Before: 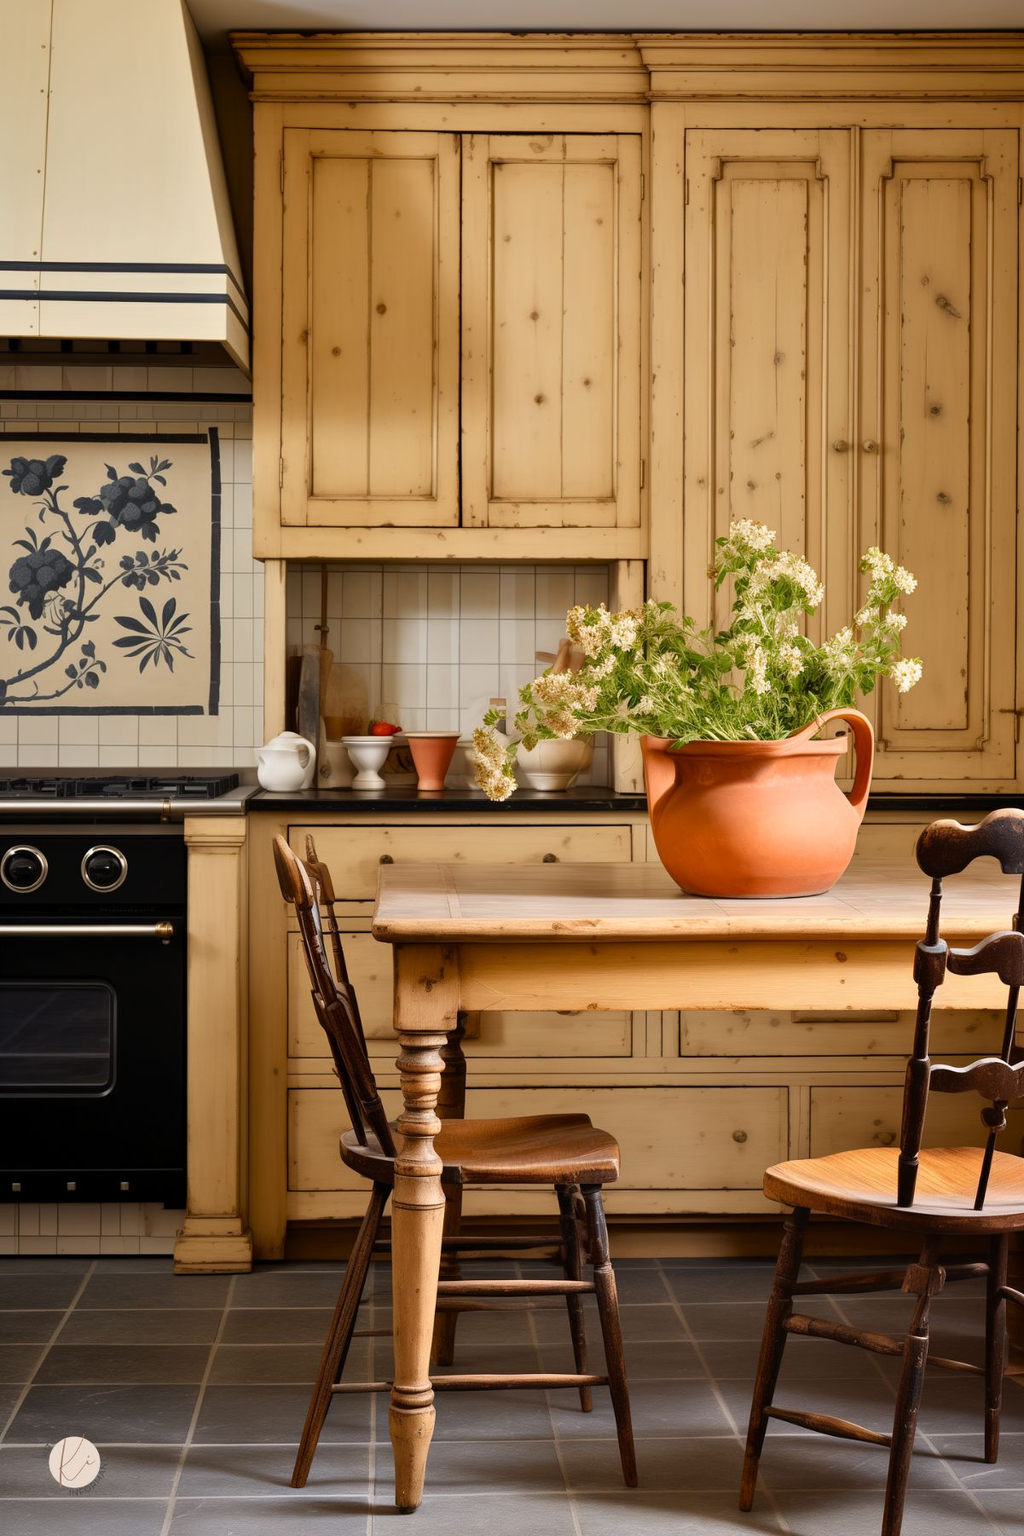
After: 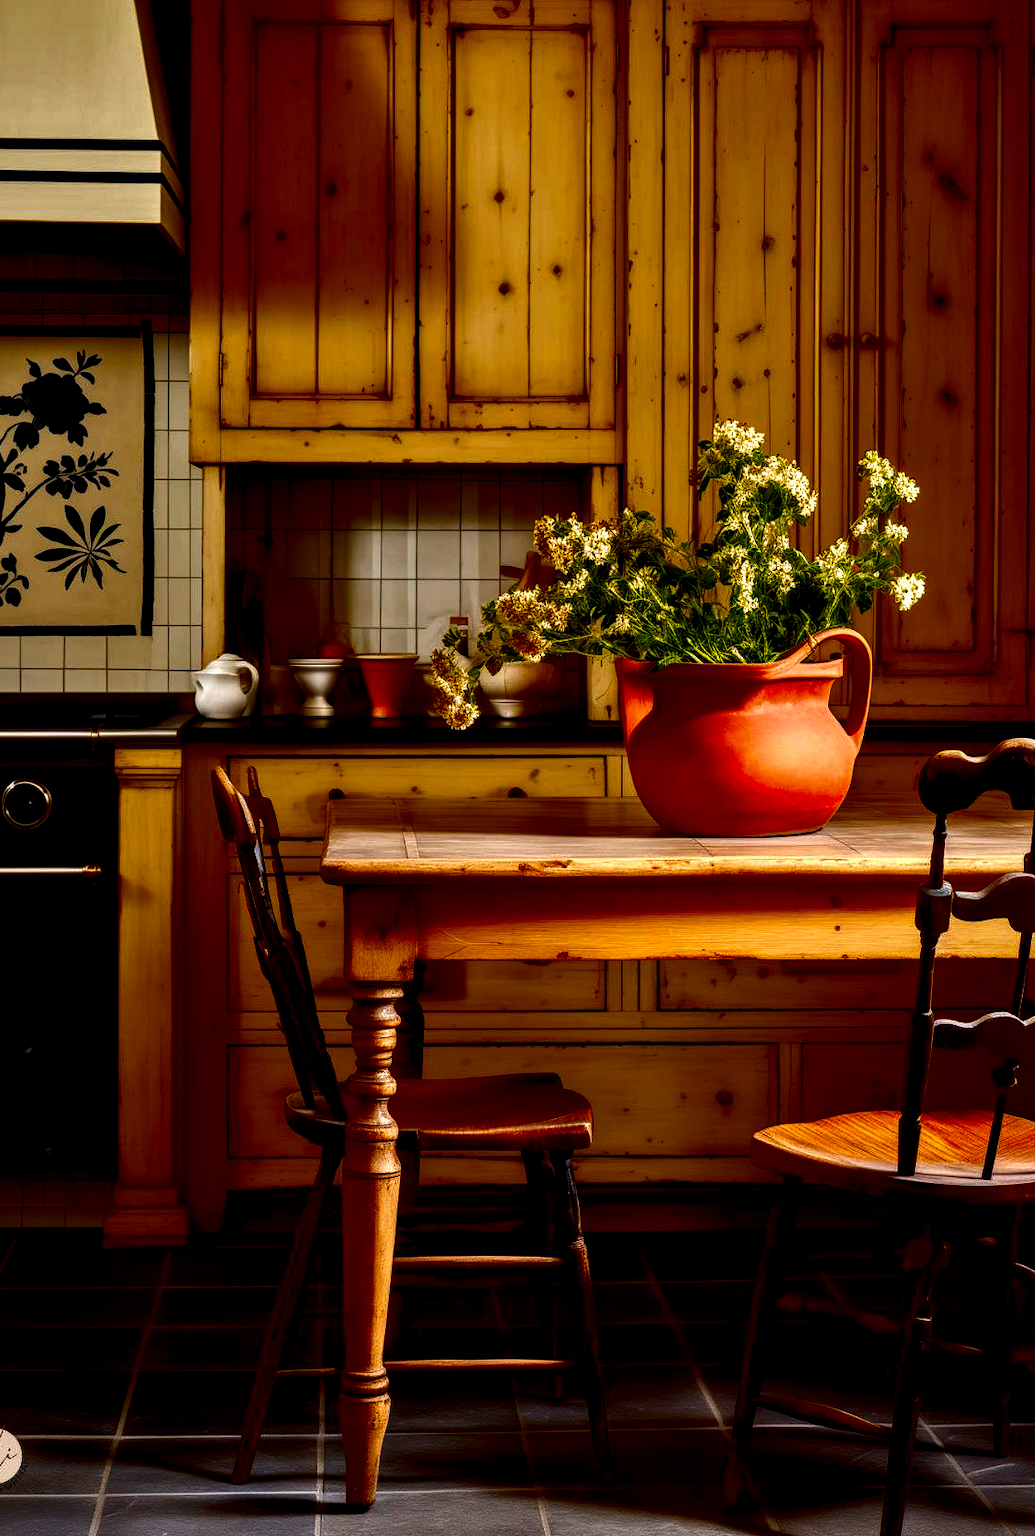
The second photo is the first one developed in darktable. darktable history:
local contrast: detail 202%
crop and rotate: left 7.888%, top 8.932%
contrast brightness saturation: brightness -1, saturation 1
